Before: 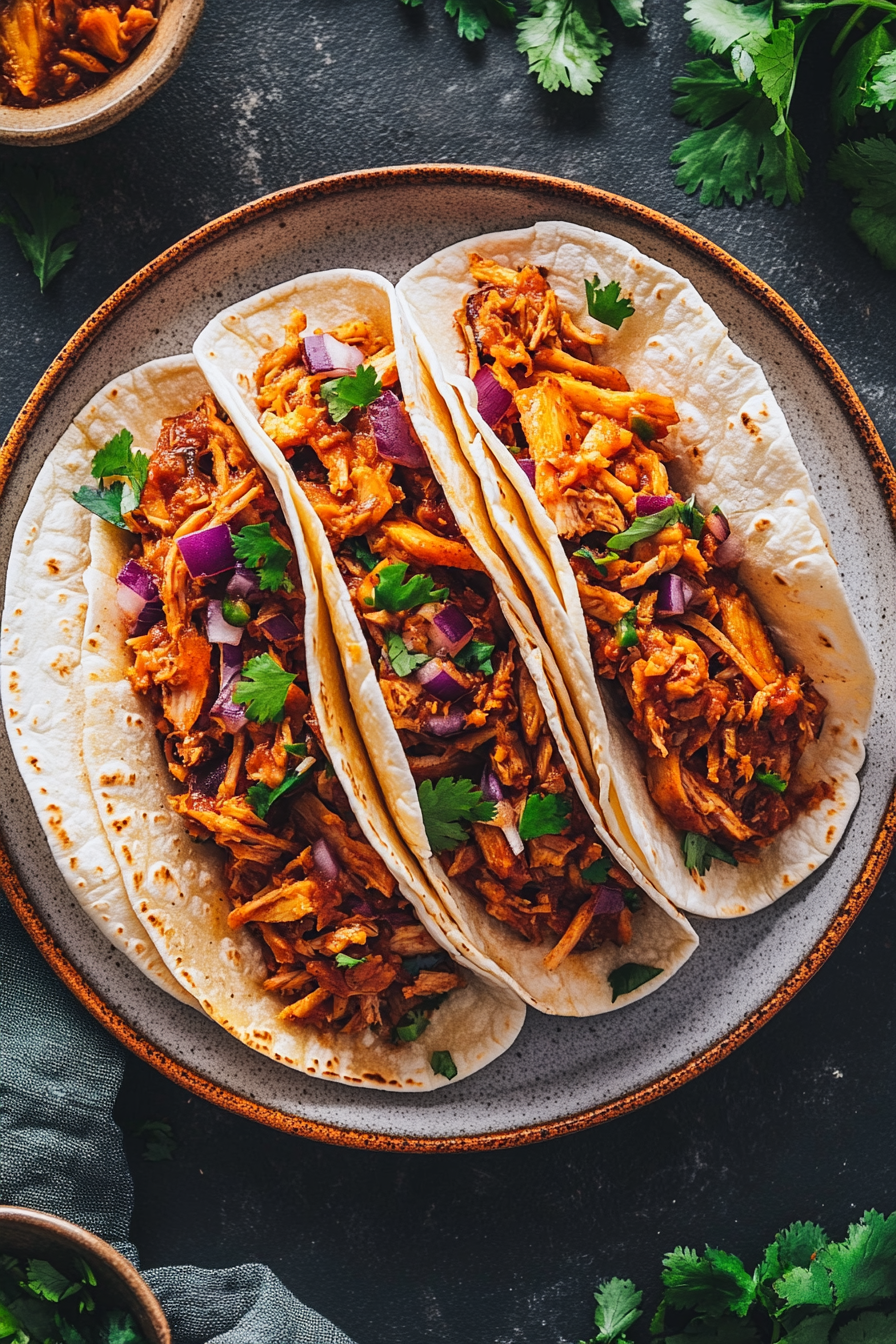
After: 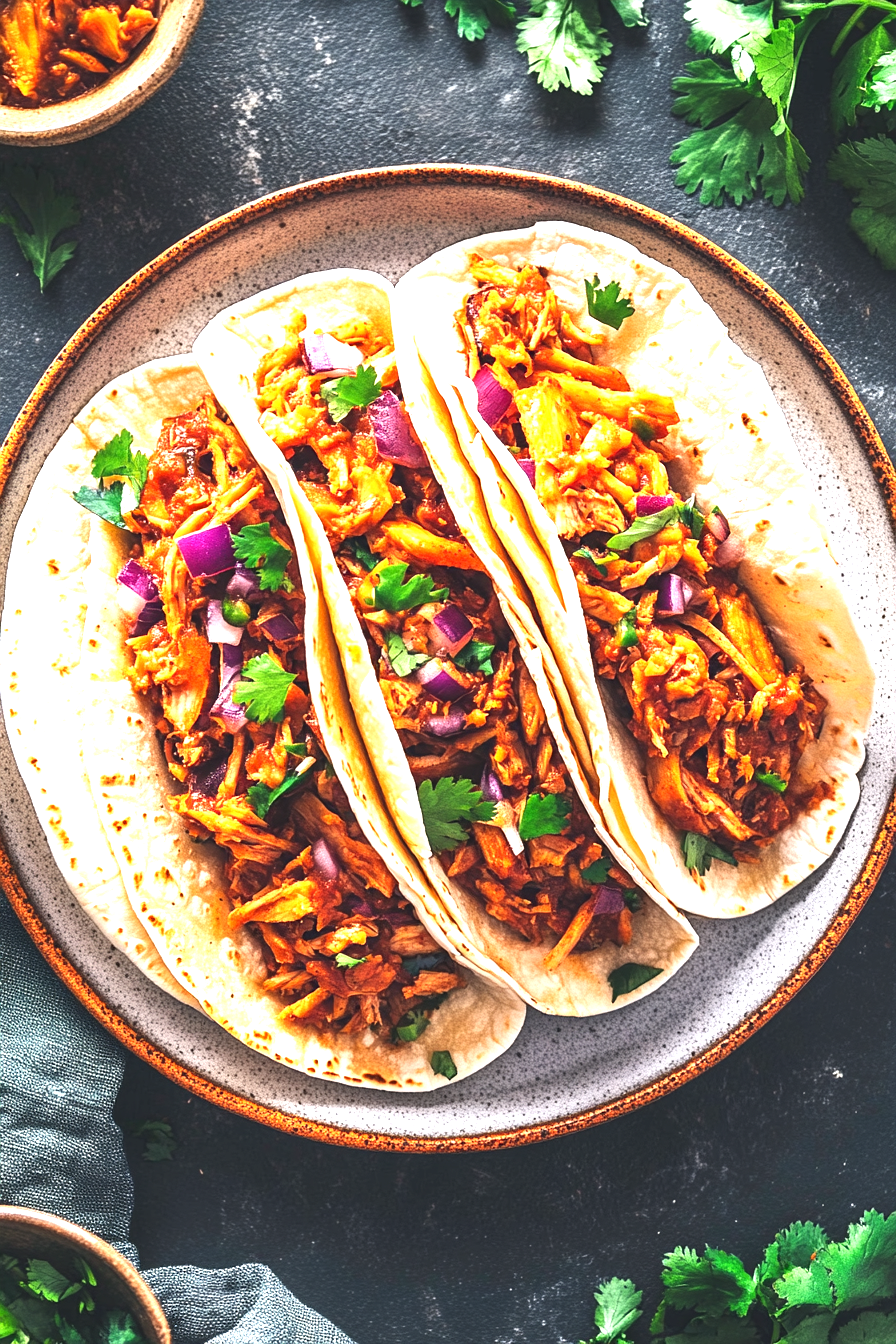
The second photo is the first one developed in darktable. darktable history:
exposure: black level correction 0, exposure 1.495 EV, compensate exposure bias true, compensate highlight preservation false
